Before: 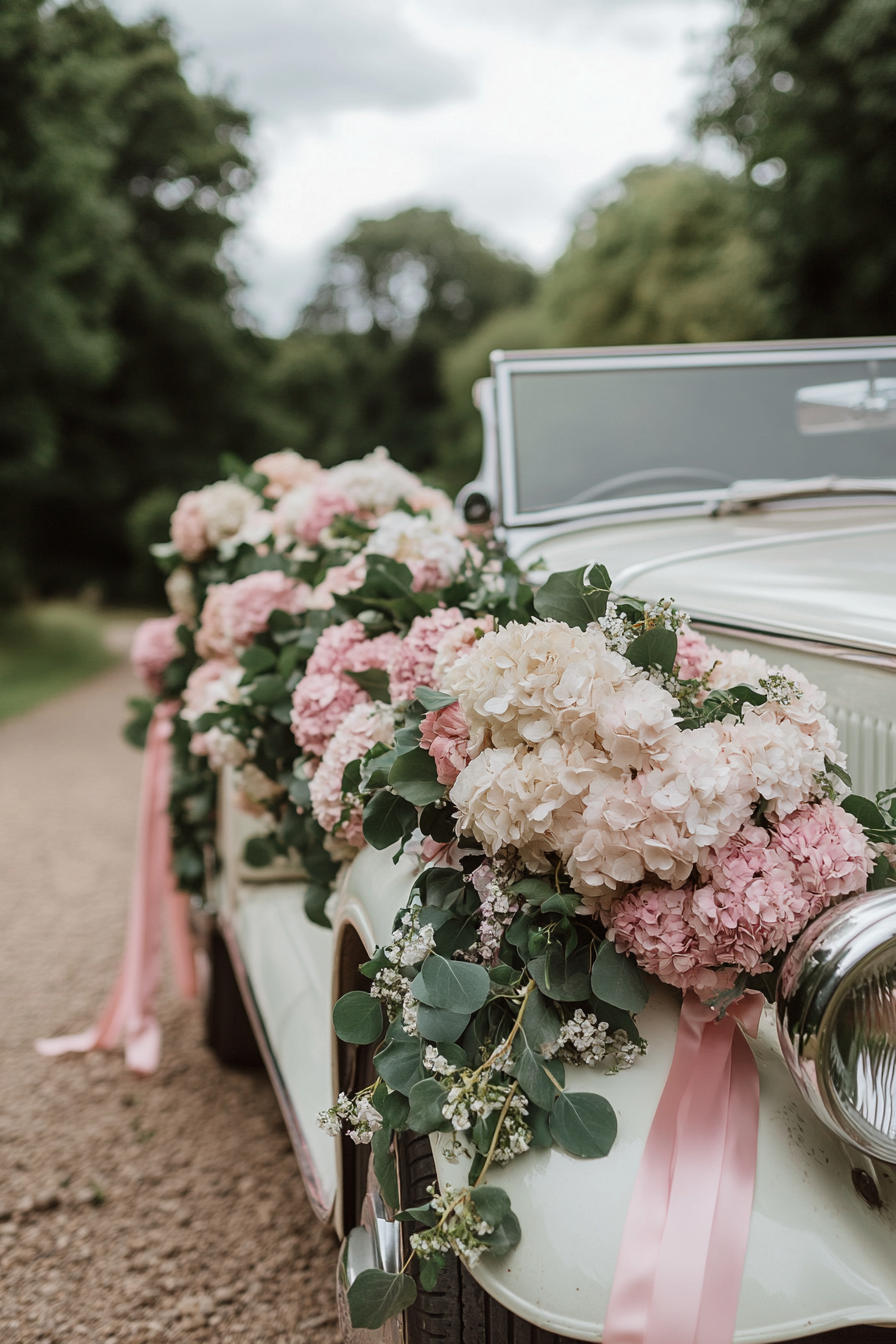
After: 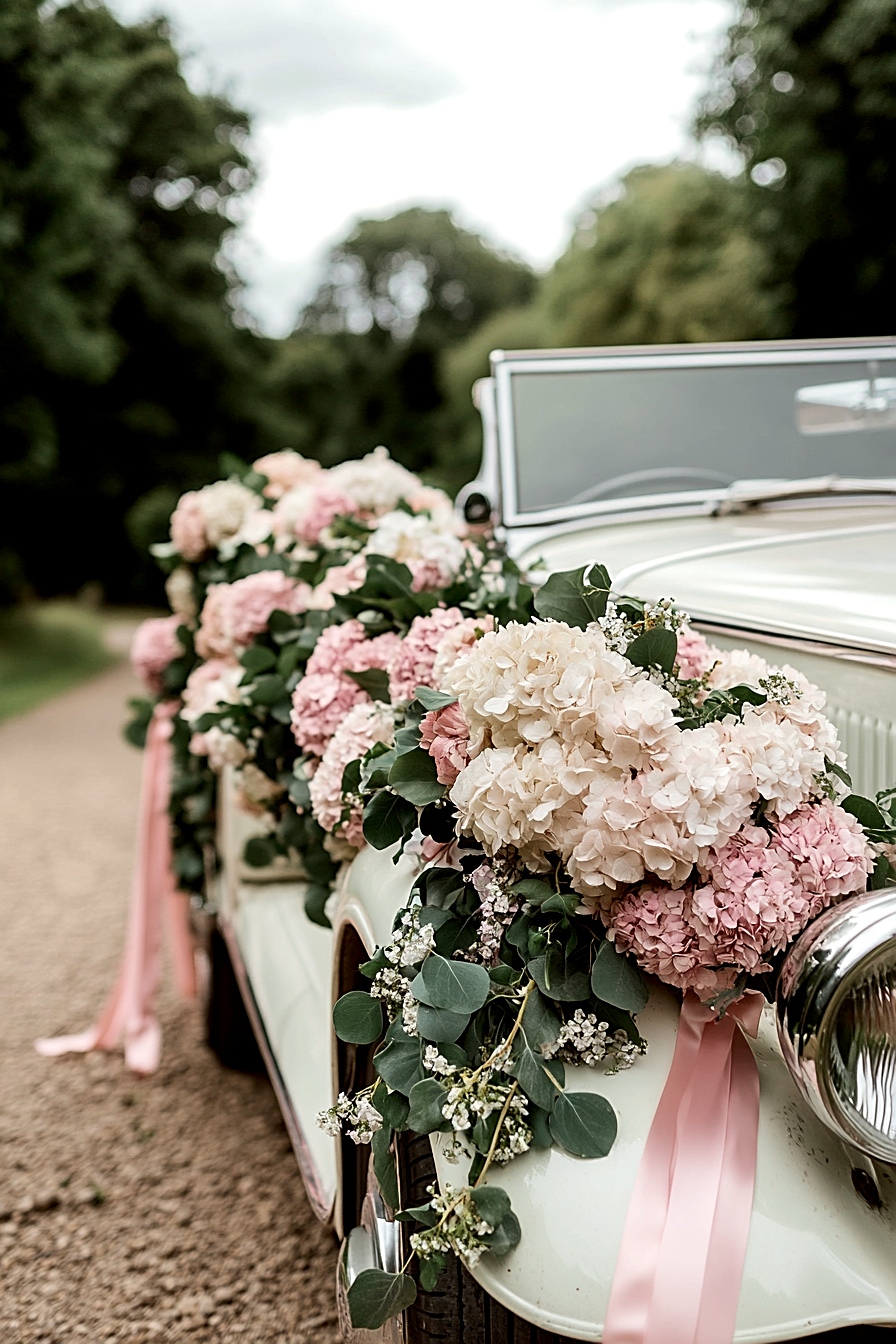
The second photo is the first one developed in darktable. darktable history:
tone equalizer: -8 EV -0.417 EV, -7 EV -0.389 EV, -6 EV -0.333 EV, -5 EV -0.222 EV, -3 EV 0.222 EV, -2 EV 0.333 EV, -1 EV 0.389 EV, +0 EV 0.417 EV, edges refinement/feathering 500, mask exposure compensation -1.25 EV, preserve details no
color correction: highlights b* 3
exposure: black level correction 0.009, compensate highlight preservation false
sharpen: amount 0.55
